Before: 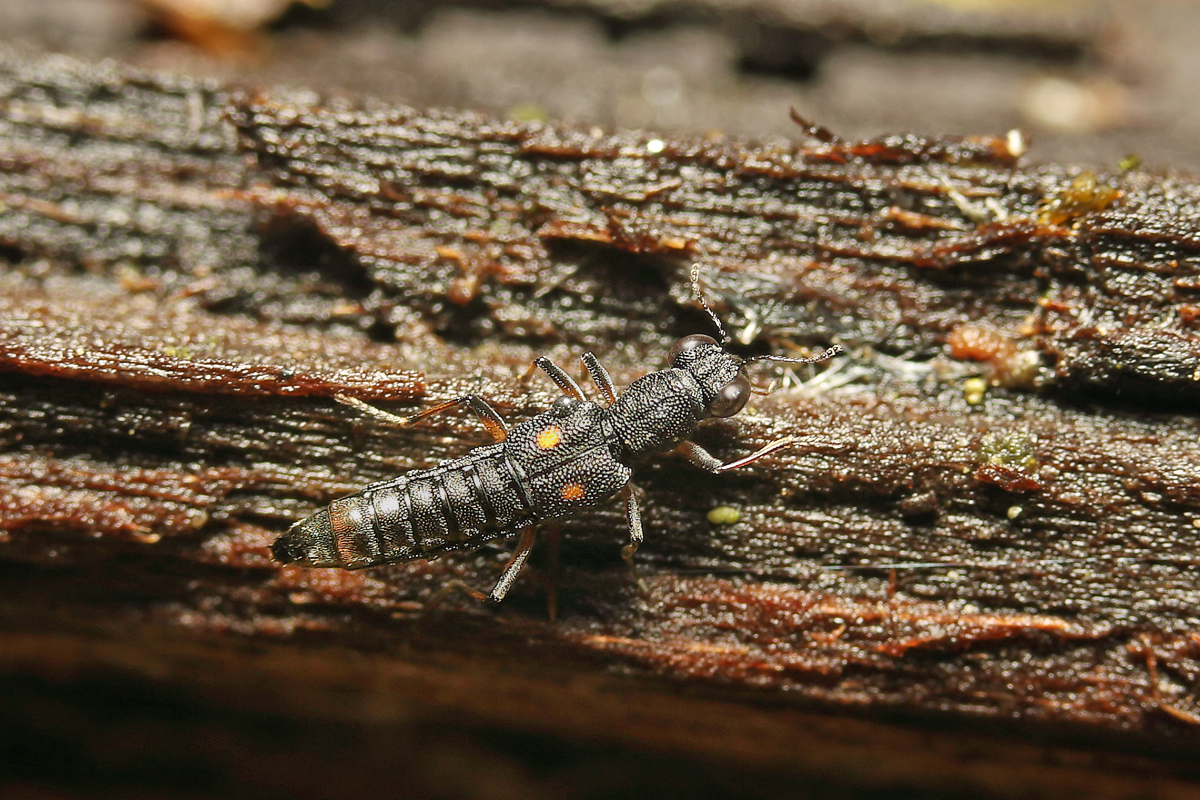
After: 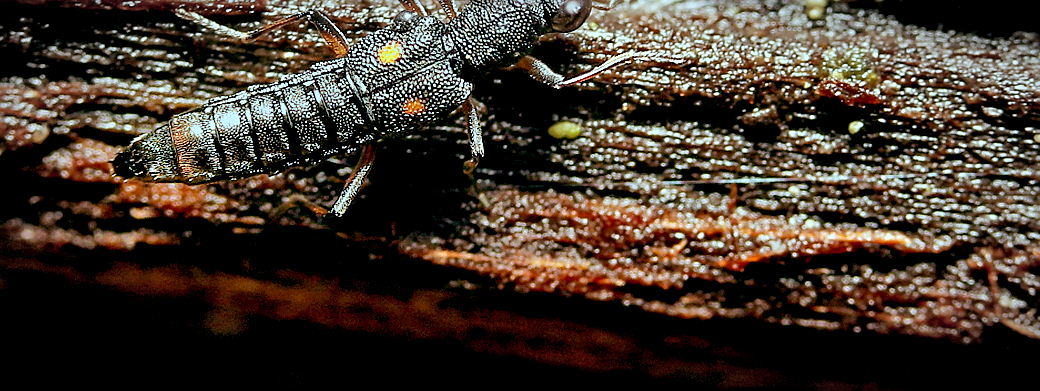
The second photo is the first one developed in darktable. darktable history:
white balance: red 0.984, blue 1.059
crop and rotate: left 13.306%, top 48.129%, bottom 2.928%
vignetting: automatic ratio true
shadows and highlights: shadows 35, highlights -35, soften with gaussian
sharpen: on, module defaults
exposure: black level correction 0.025, exposure 0.182 EV, compensate highlight preservation false
color balance: lift [1.003, 0.993, 1.001, 1.007], gamma [1.018, 1.072, 0.959, 0.928], gain [0.974, 0.873, 1.031, 1.127]
